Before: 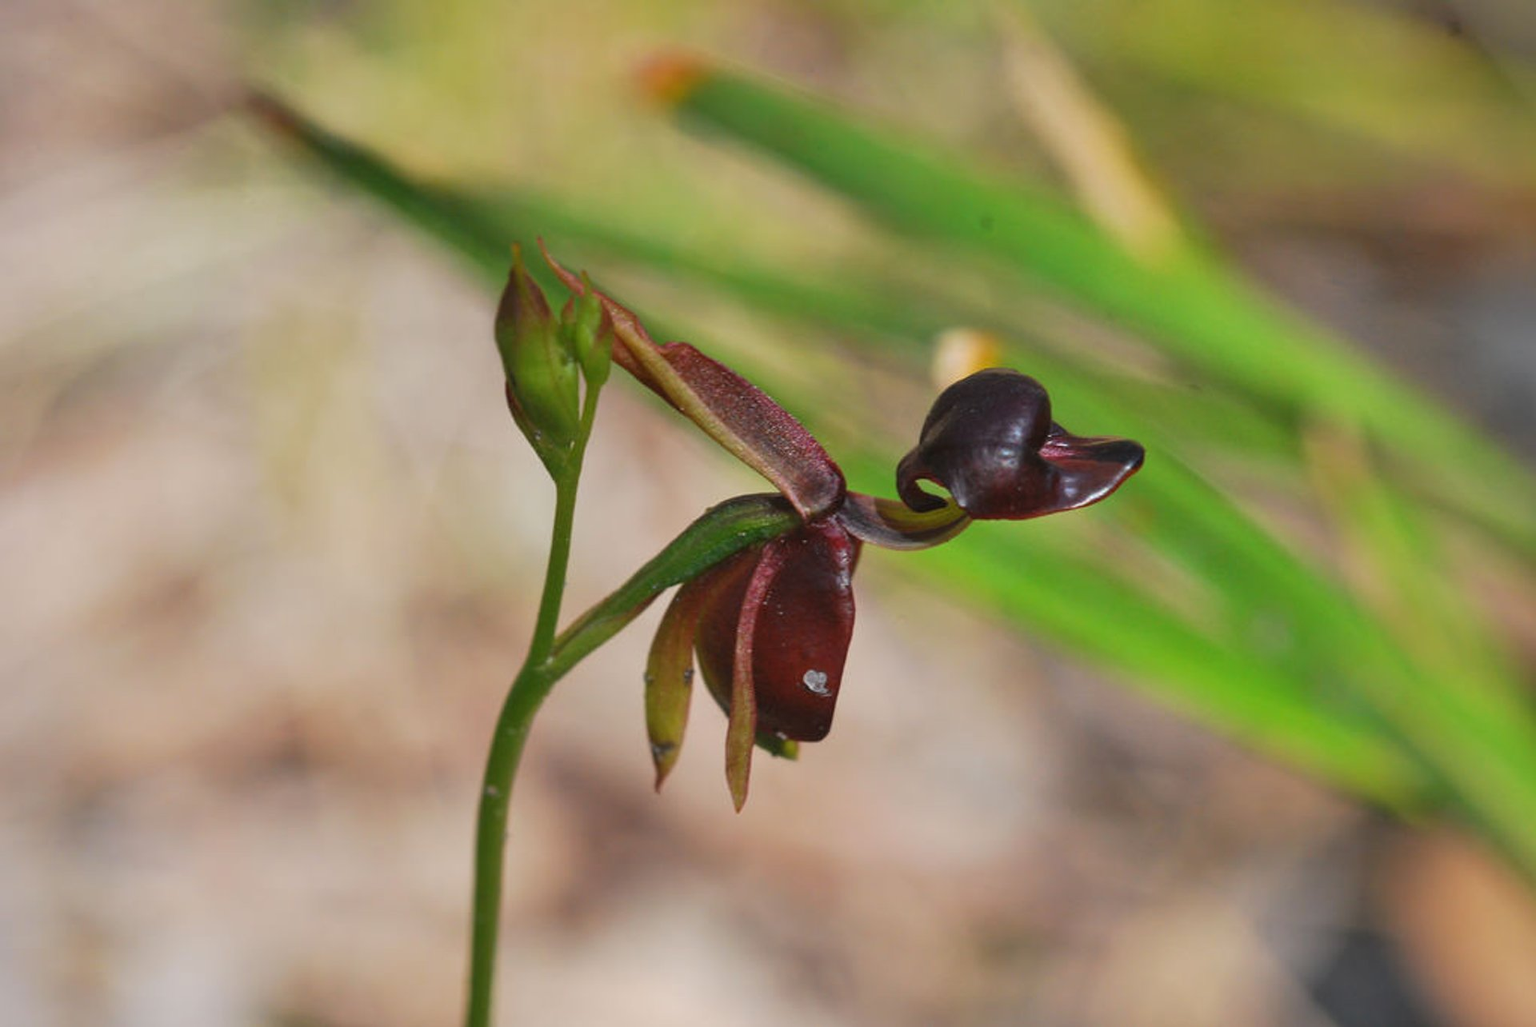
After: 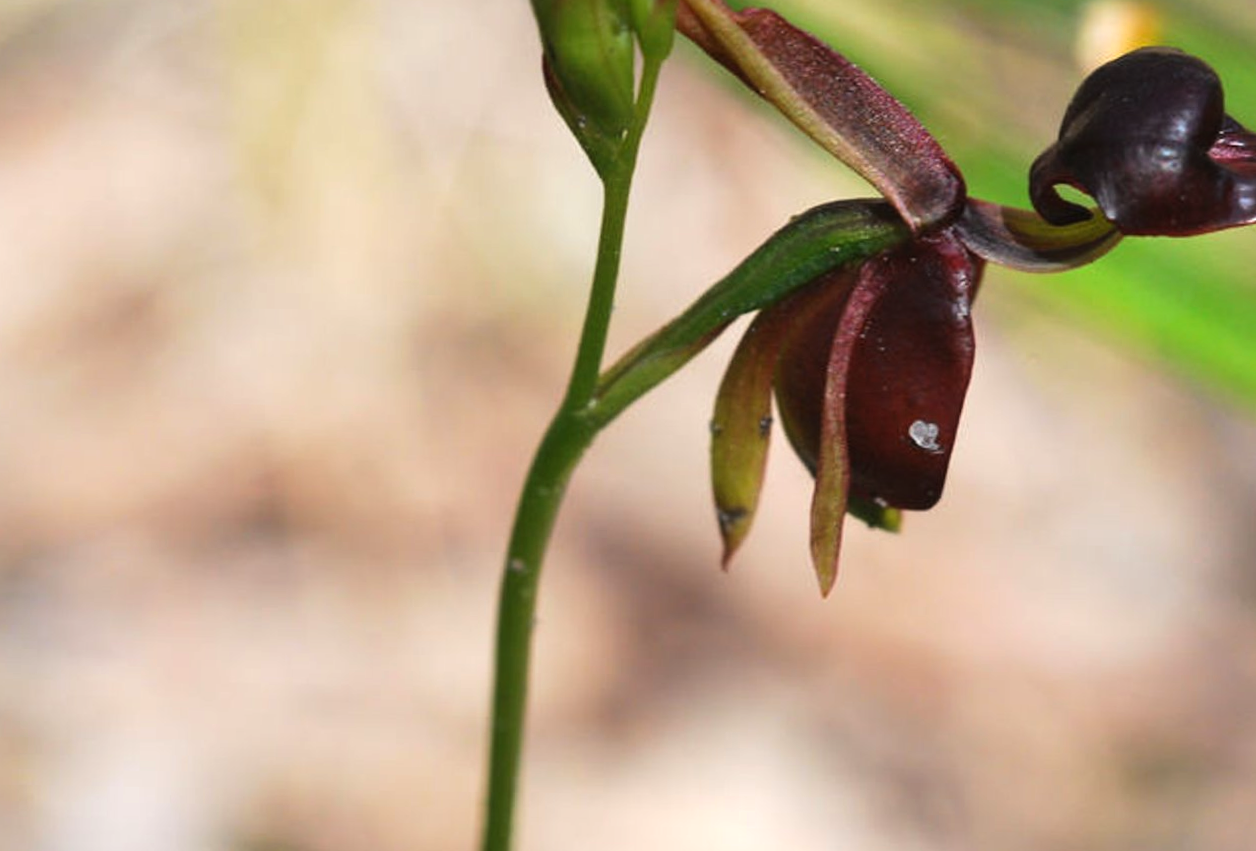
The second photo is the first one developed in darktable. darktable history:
crop and rotate: angle -0.885°, left 3.768%, top 32.17%, right 29.303%
tone equalizer: -8 EV -0.723 EV, -7 EV -0.732 EV, -6 EV -0.64 EV, -5 EV -0.423 EV, -3 EV 0.396 EV, -2 EV 0.6 EV, -1 EV 0.681 EV, +0 EV 0.748 EV, smoothing diameter 2.14%, edges refinement/feathering 21.37, mask exposure compensation -1.57 EV, filter diffusion 5
